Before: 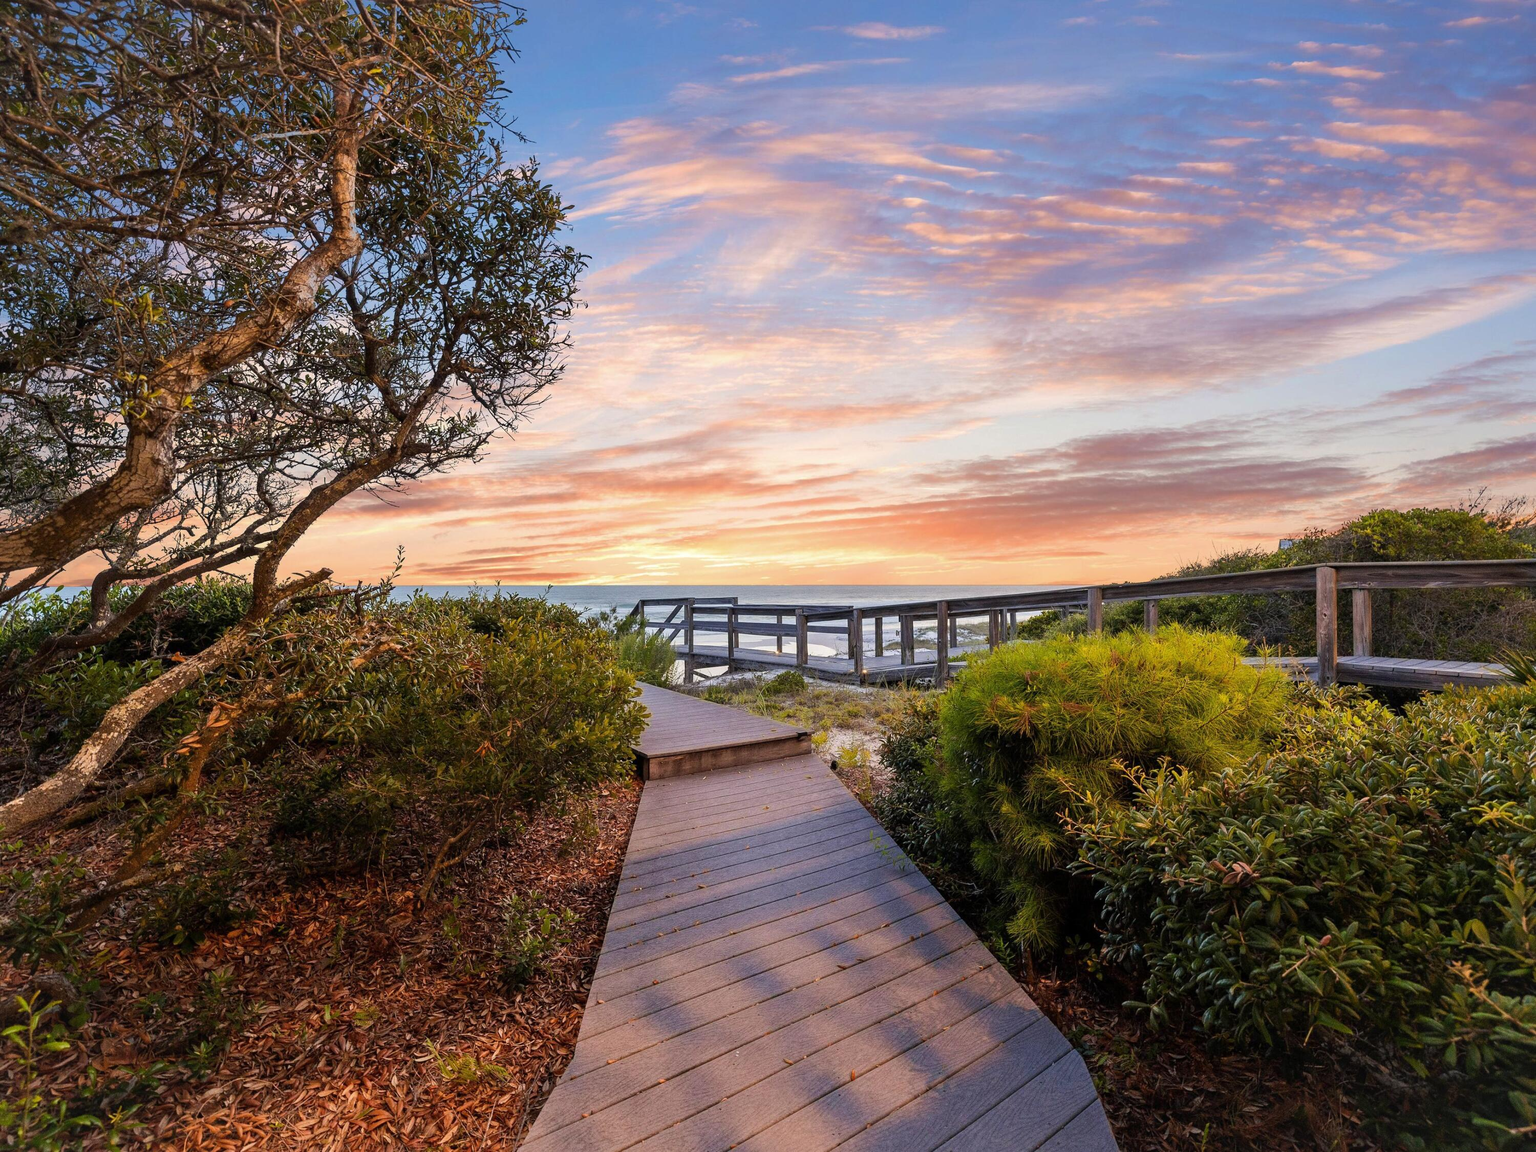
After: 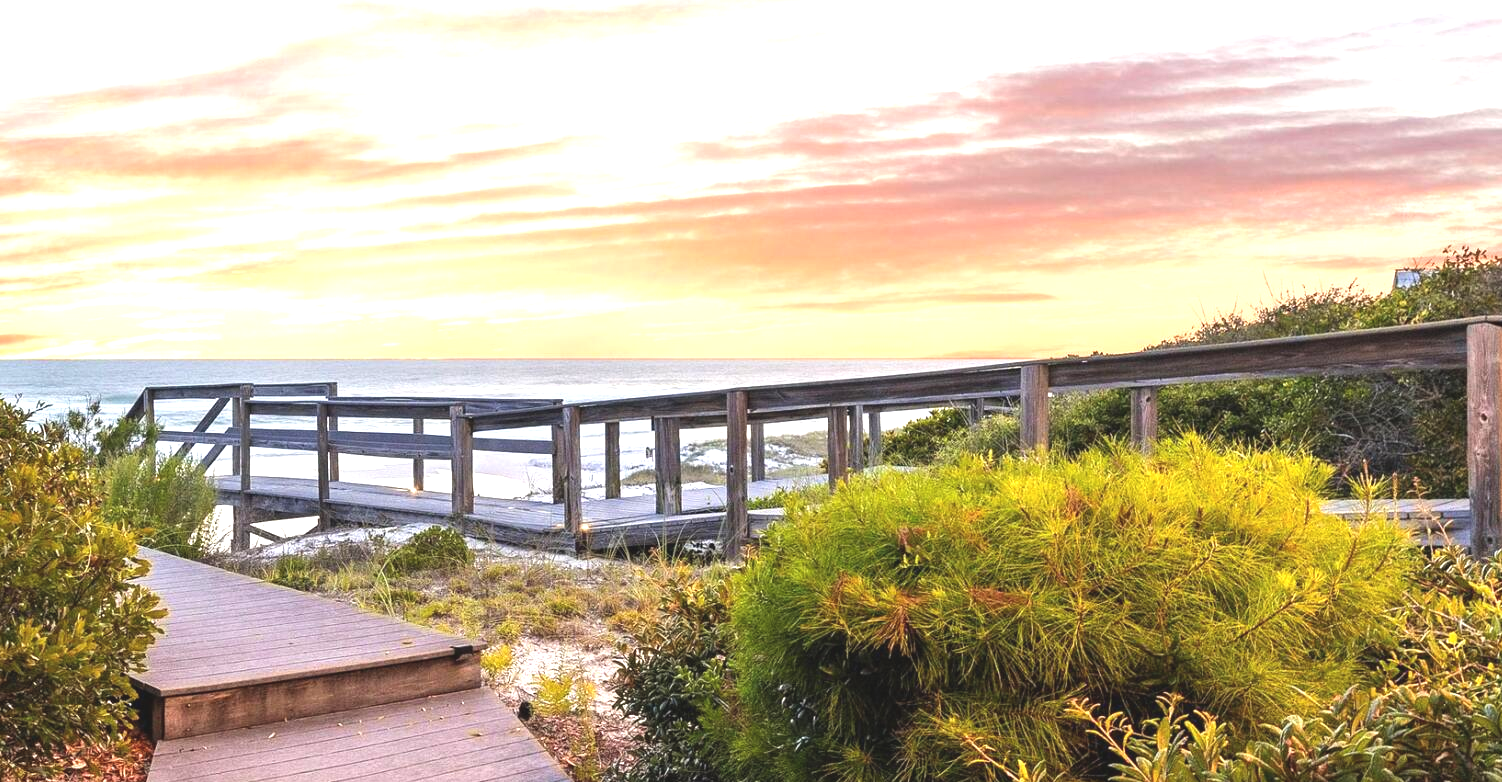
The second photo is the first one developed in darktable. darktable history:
exposure: black level correction -0.005, exposure 1.003 EV, compensate highlight preservation false
crop: left 36.827%, top 34.855%, right 13.073%, bottom 30.371%
